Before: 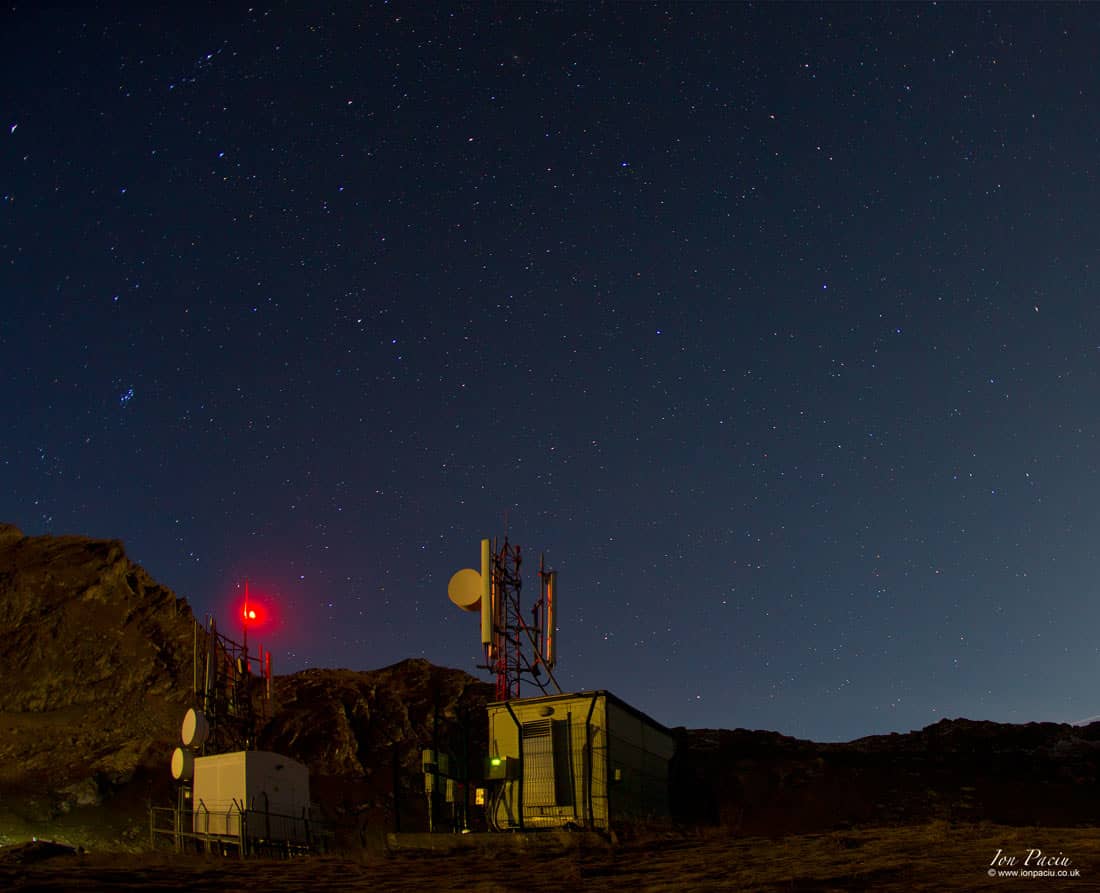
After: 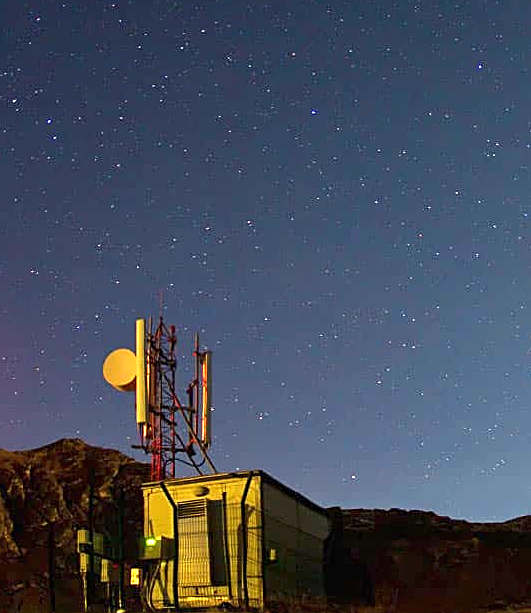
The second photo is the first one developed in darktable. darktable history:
exposure: black level correction 0, exposure 1.741 EV, compensate exposure bias true, compensate highlight preservation false
sharpen: on, module defaults
crop: left 31.379%, top 24.658%, right 20.326%, bottom 6.628%
